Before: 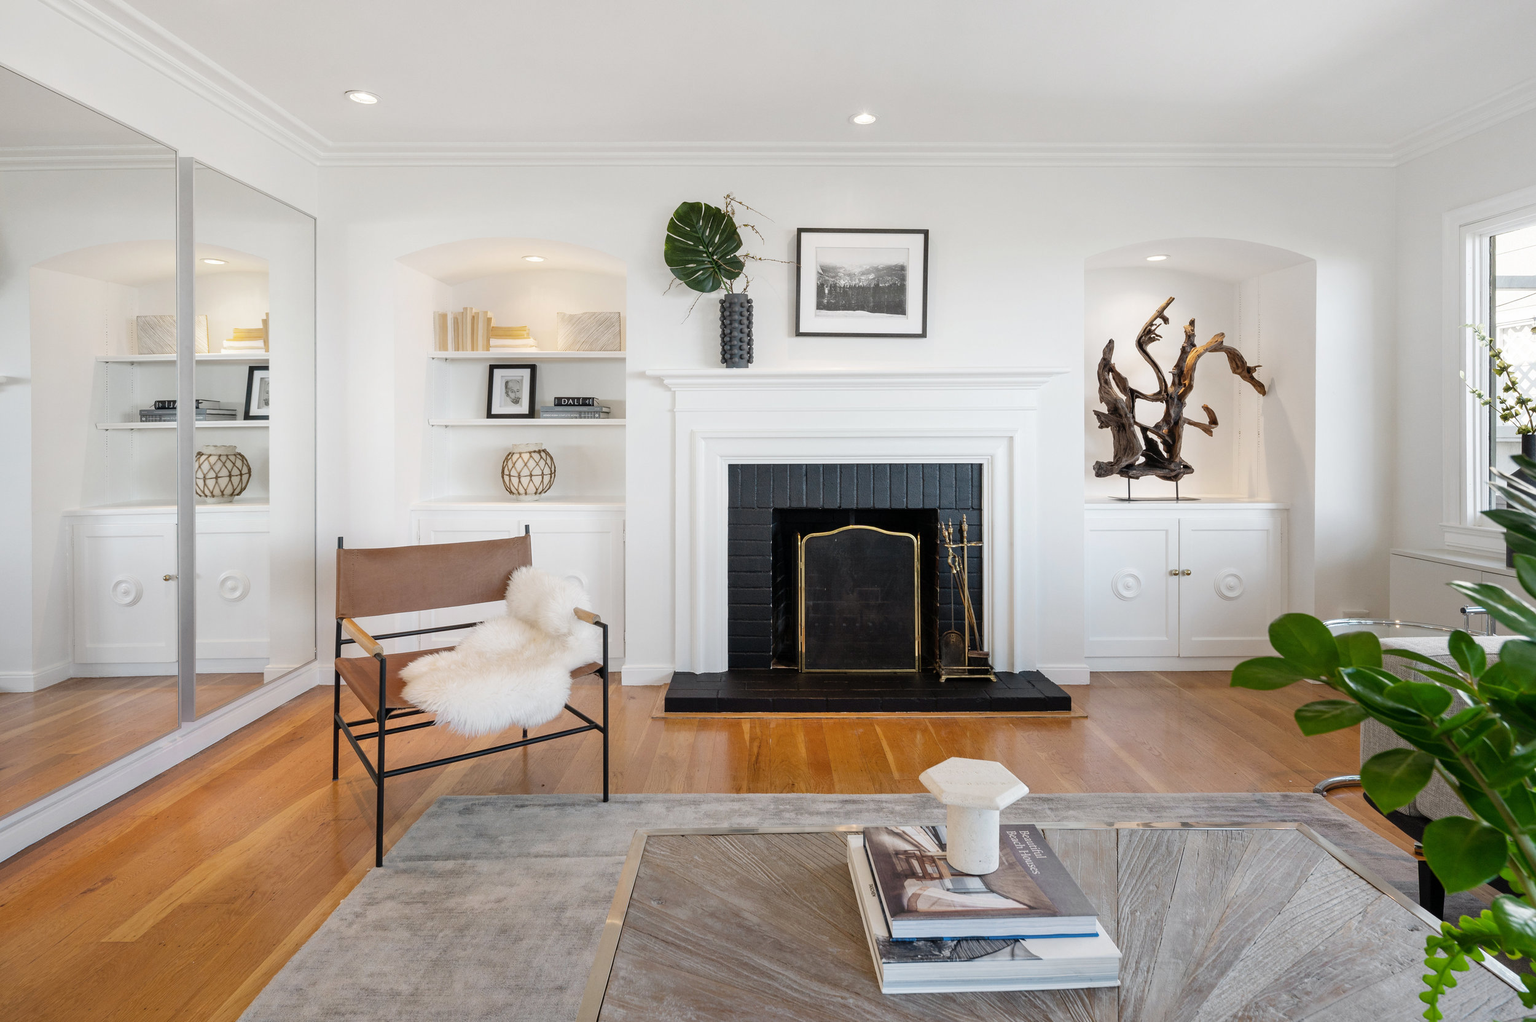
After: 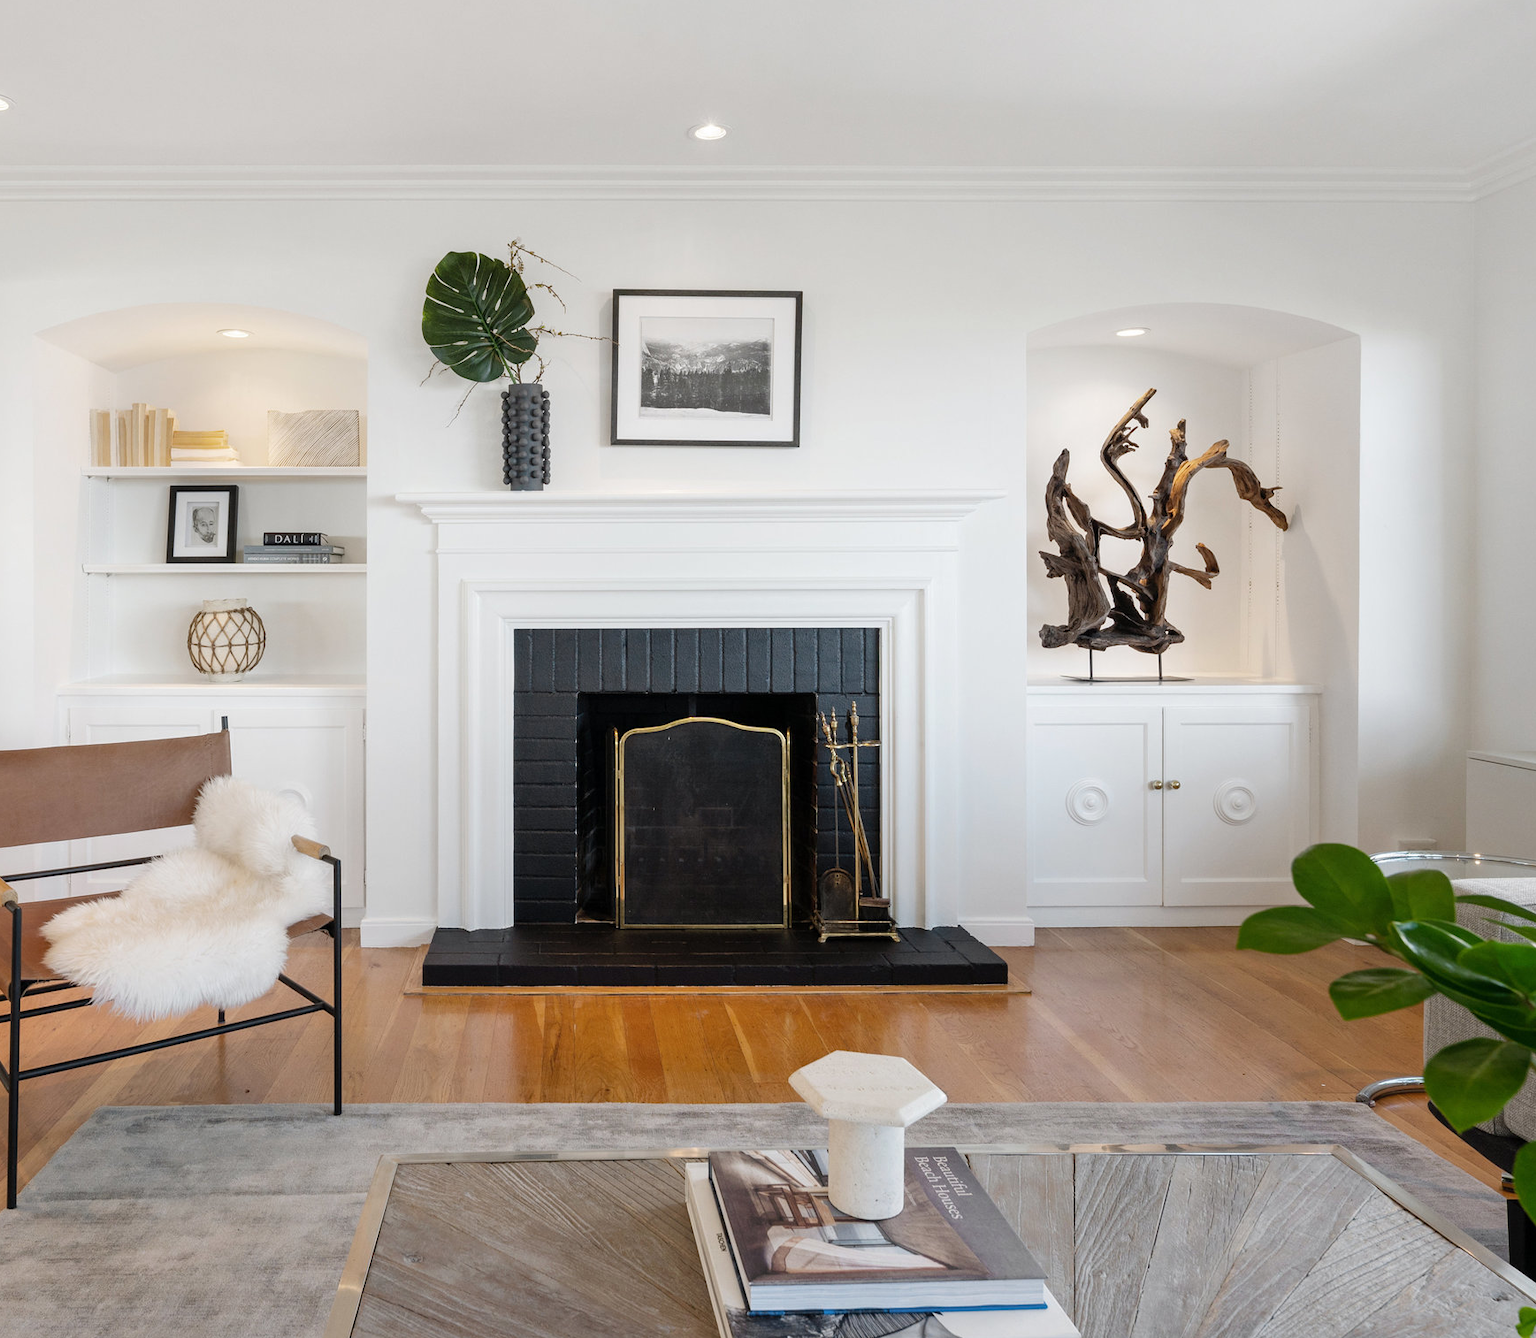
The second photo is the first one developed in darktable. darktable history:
crop and rotate: left 24.172%, top 2.661%, right 6.328%, bottom 6.258%
